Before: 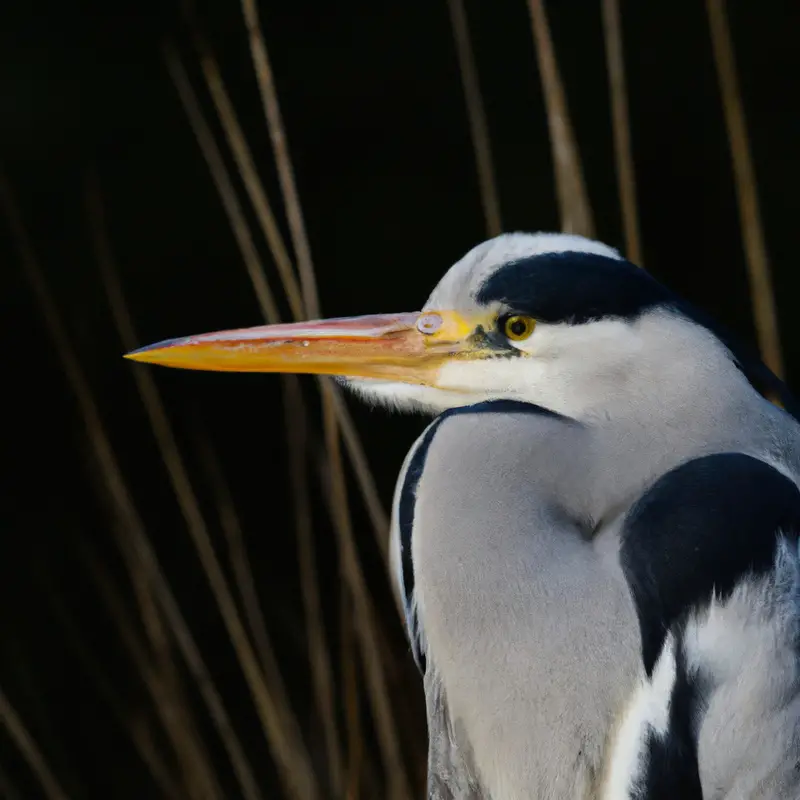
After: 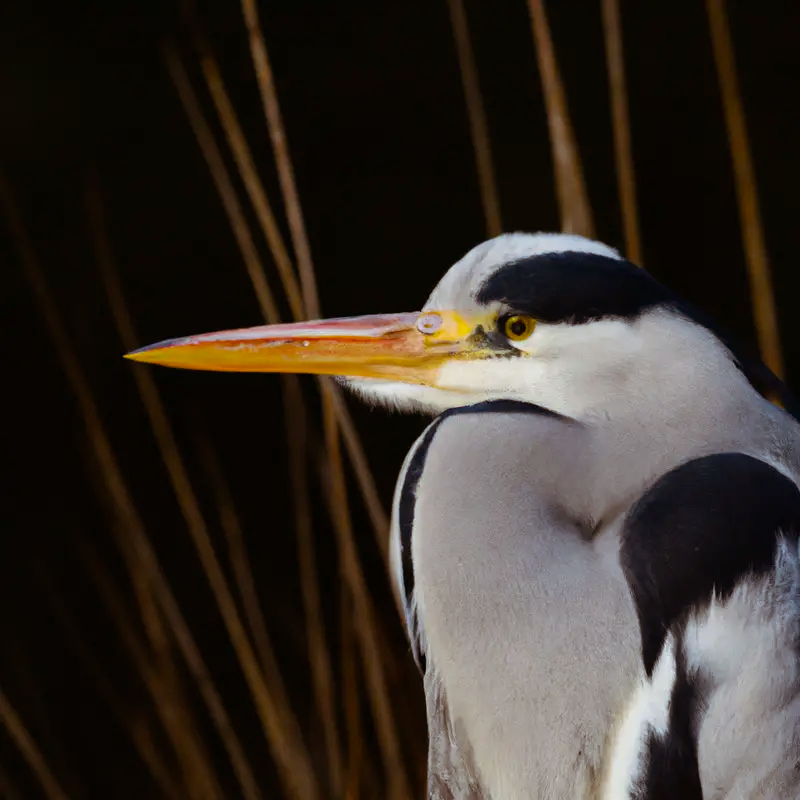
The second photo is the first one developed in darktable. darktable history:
color balance rgb: shadows lift › chroma 9.802%, shadows lift › hue 46.29°, perceptual saturation grading › global saturation 29.783%, global vibrance -22.794%
shadows and highlights: shadows -8.52, white point adjustment 1.61, highlights 11.51
